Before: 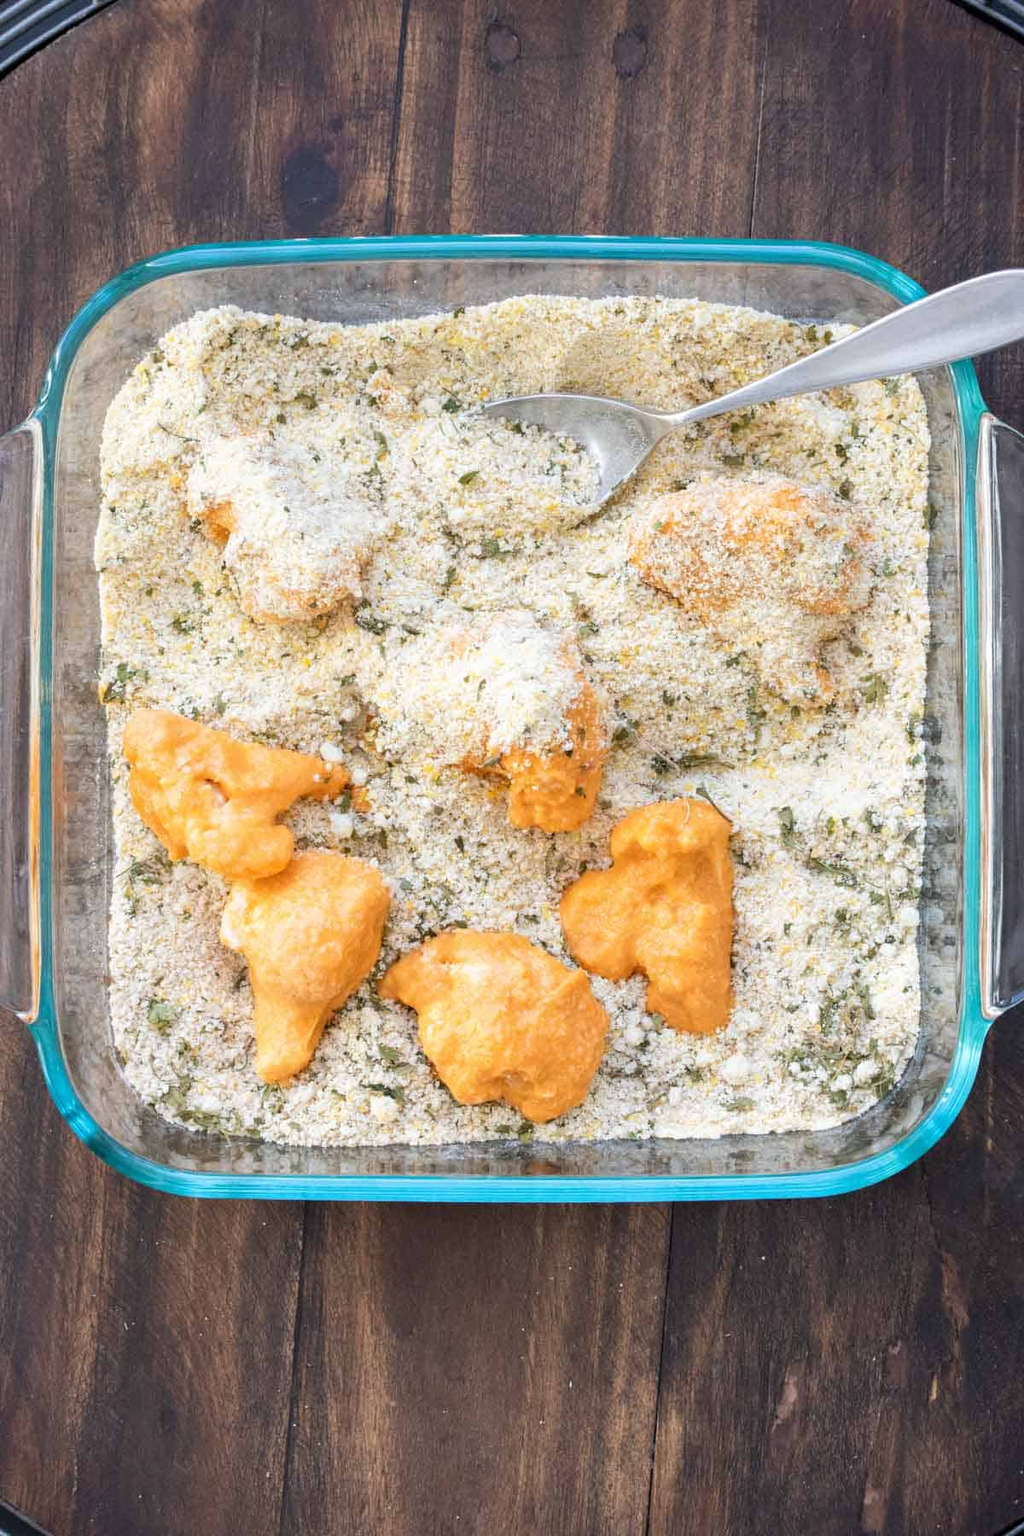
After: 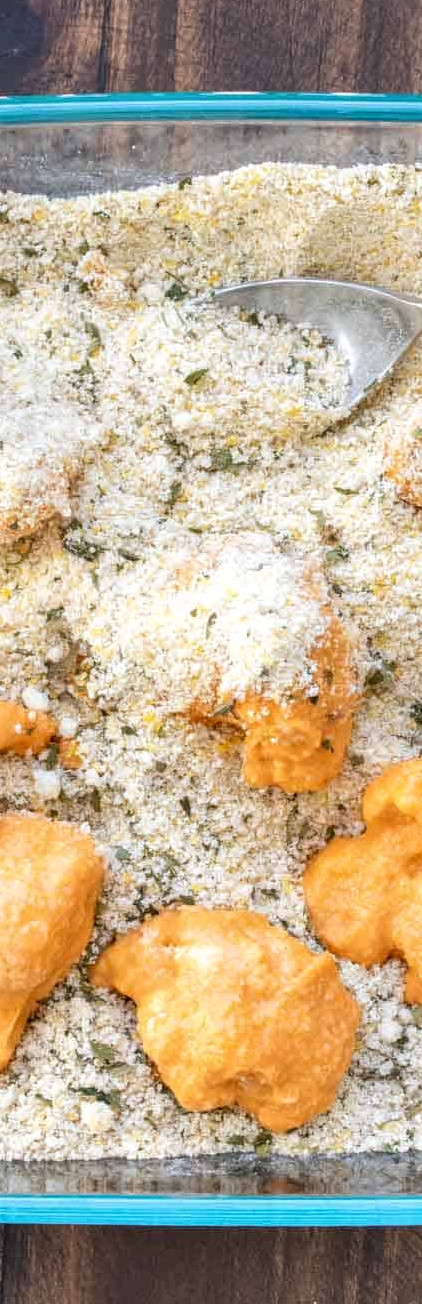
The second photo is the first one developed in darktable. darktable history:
crop and rotate: left 29.476%, top 10.214%, right 35.32%, bottom 17.333%
local contrast: on, module defaults
